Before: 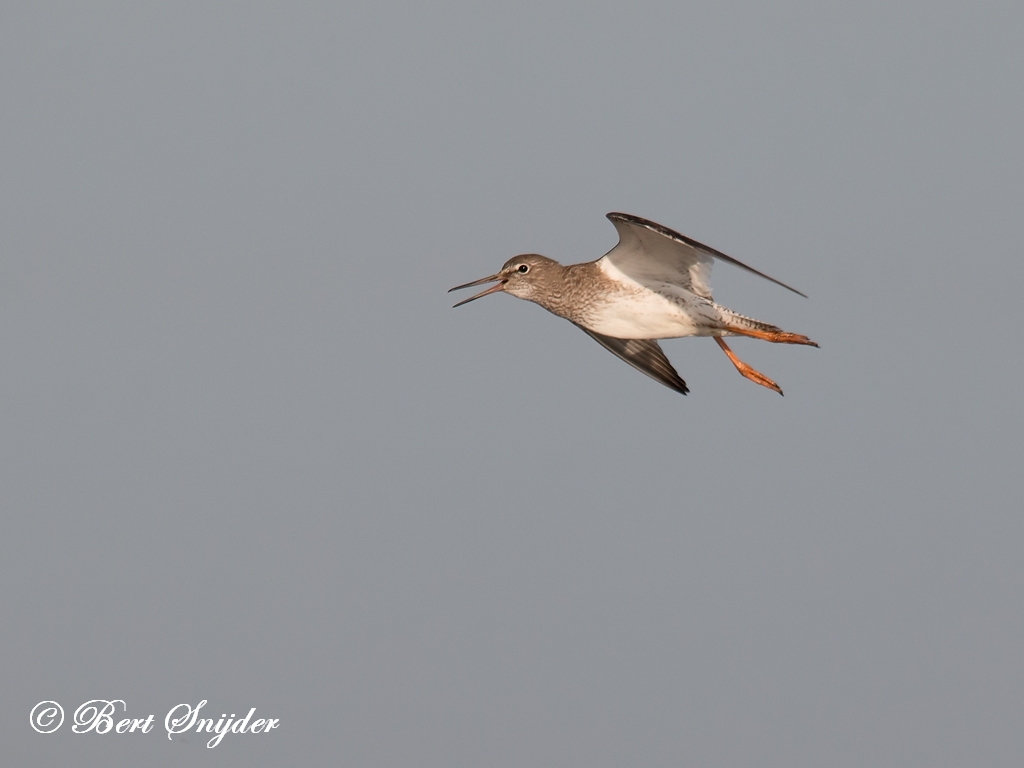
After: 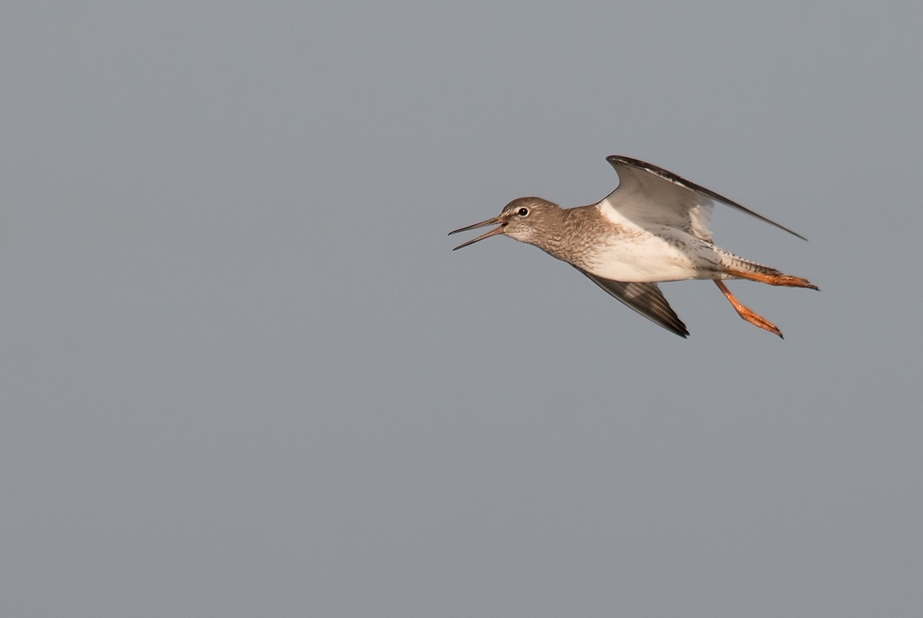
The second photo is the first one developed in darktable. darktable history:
crop: top 7.514%, right 9.786%, bottom 11.984%
